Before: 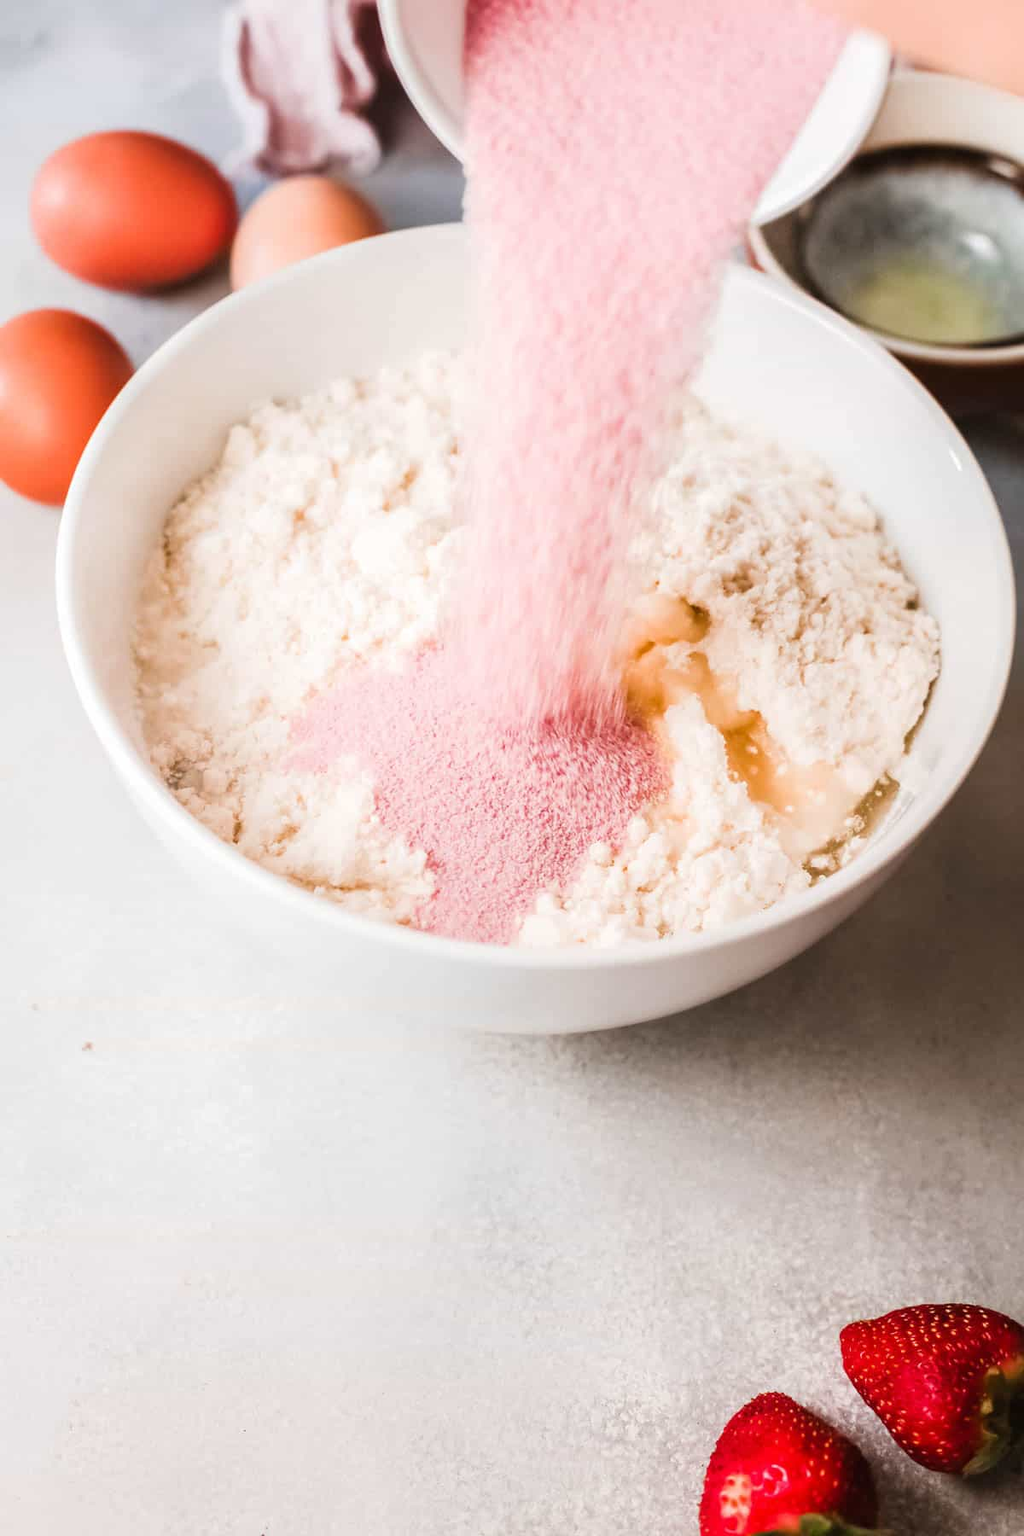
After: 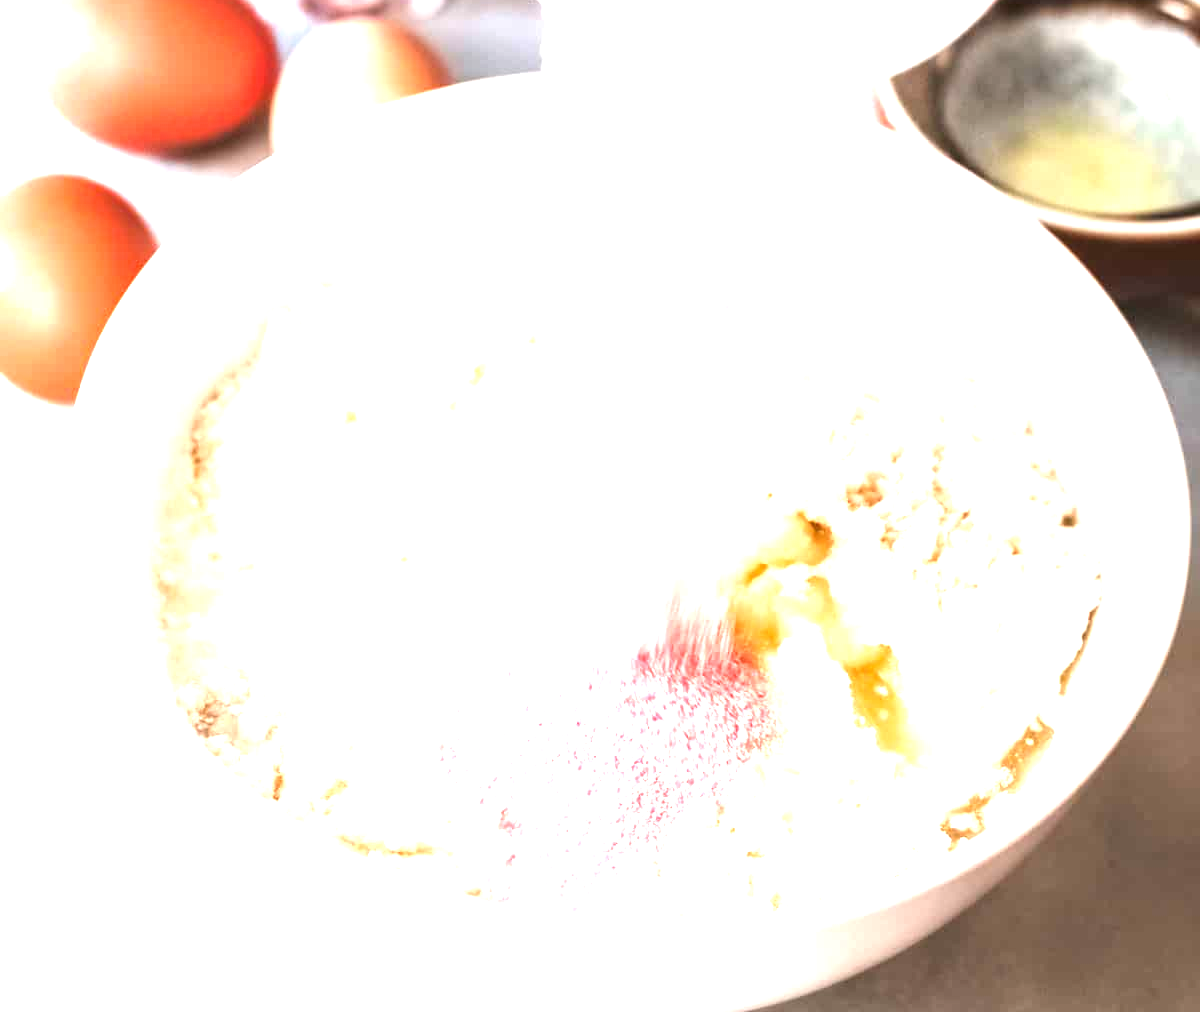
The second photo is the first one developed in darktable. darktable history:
crop and rotate: top 10.447%, bottom 33.328%
exposure: black level correction 0, exposure 1.457 EV, compensate highlight preservation false
